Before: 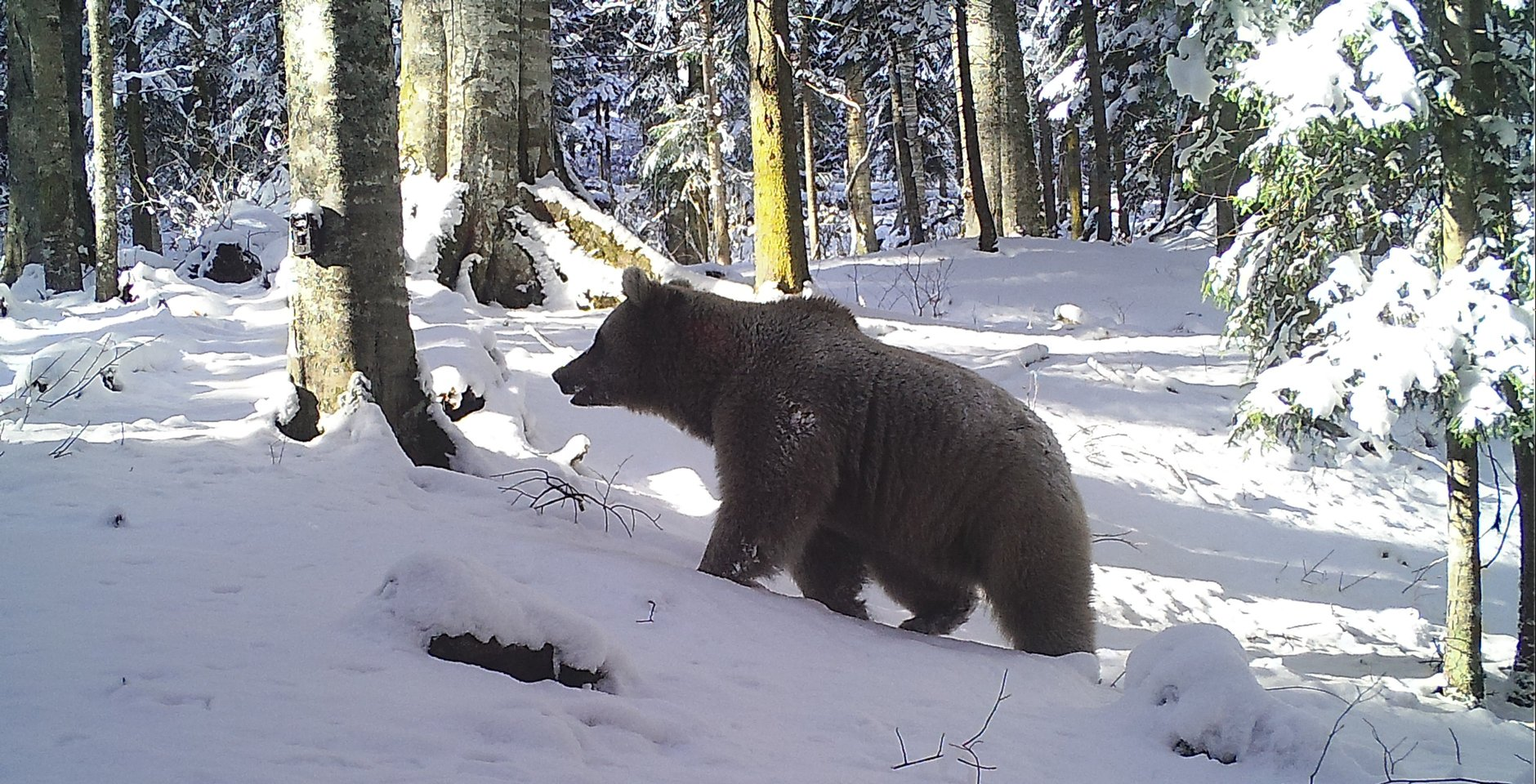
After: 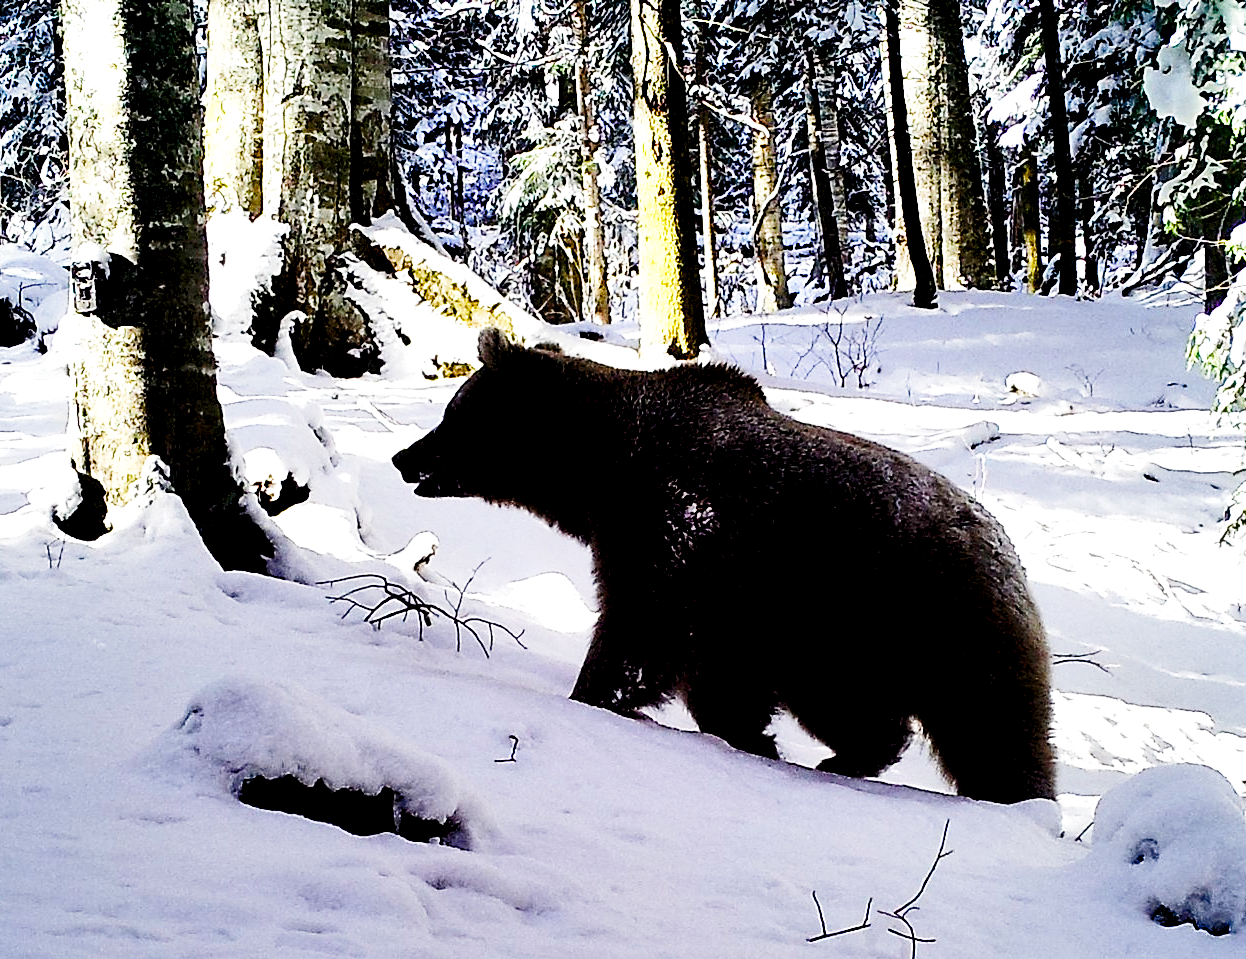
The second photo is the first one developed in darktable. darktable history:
exposure: black level correction 0.055, exposure -0.03 EV, compensate exposure bias true, compensate highlight preservation false
base curve: curves: ch0 [(0, 0) (0.028, 0.03) (0.121, 0.232) (0.46, 0.748) (0.859, 0.968) (1, 1)], preserve colors none
shadows and highlights: low approximation 0.01, soften with gaussian
color balance rgb: shadows lift › hue 84.55°, perceptual saturation grading › global saturation 24.954%, perceptual saturation grading › highlights -50.038%, perceptual saturation grading › shadows 31.197%, perceptual brilliance grading › highlights 17.274%, perceptual brilliance grading › mid-tones 32.8%, perceptual brilliance grading › shadows -31.271%
crop and rotate: left 15.155%, right 18.544%
